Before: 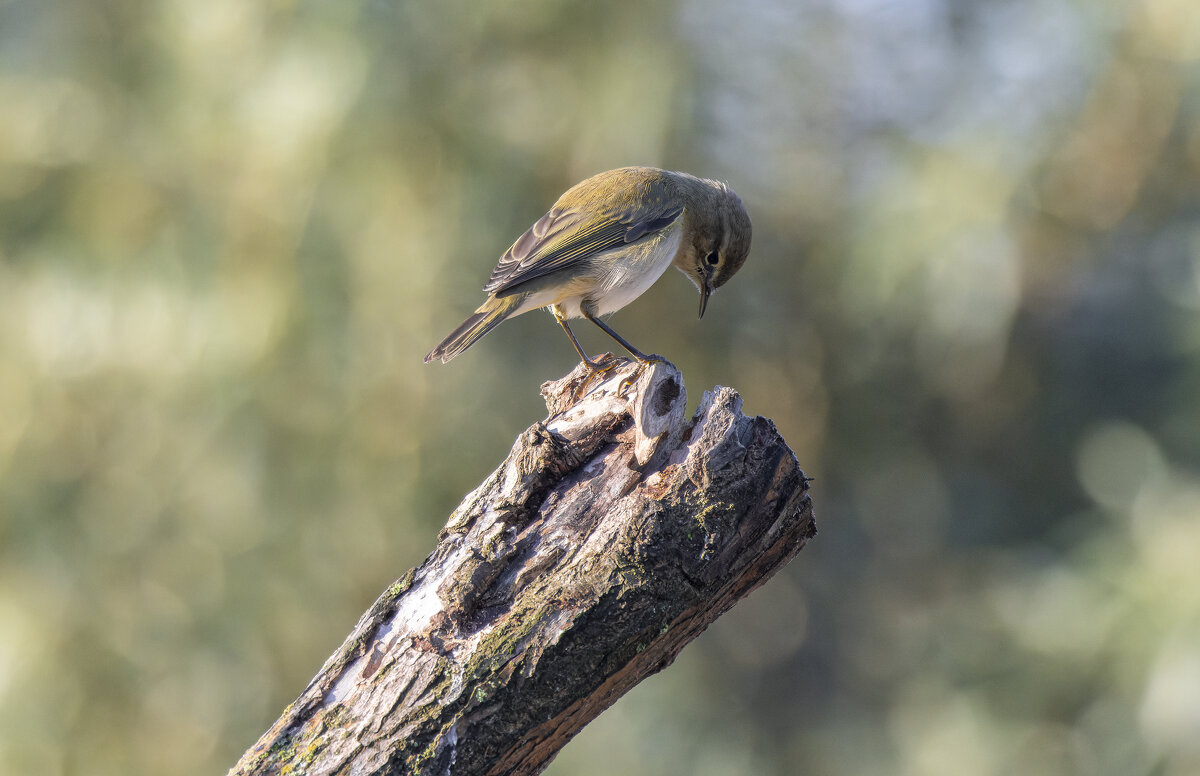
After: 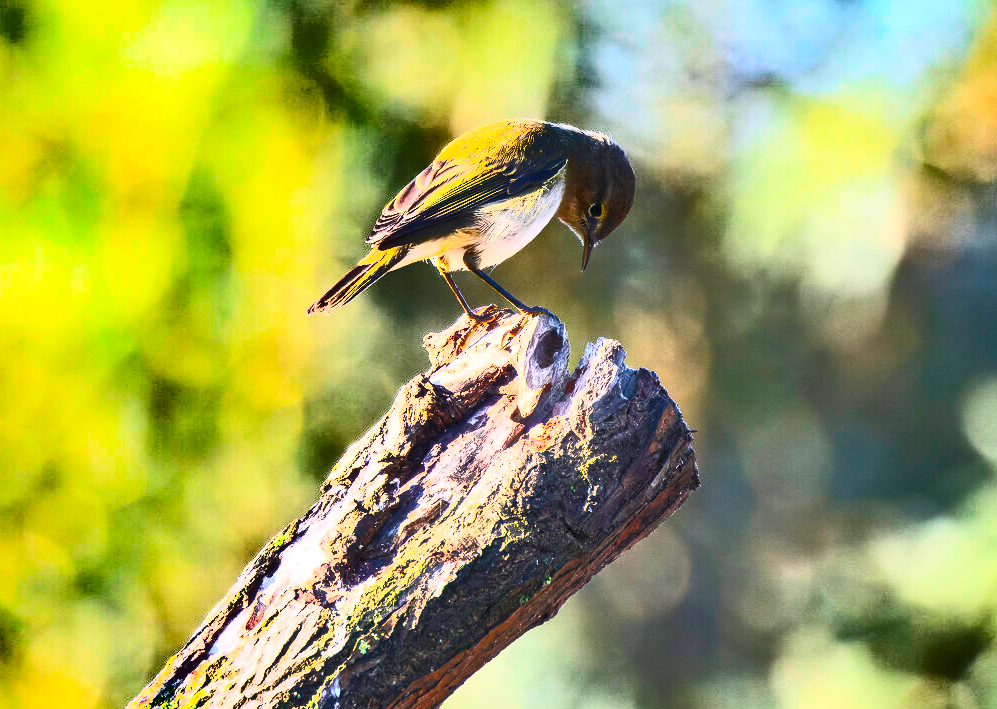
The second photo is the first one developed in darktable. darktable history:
crop: left 9.804%, top 6.249%, right 7.101%, bottom 2.348%
contrast brightness saturation: contrast 0.99, brightness 0.997, saturation 0.993
shadows and highlights: shadows 20.9, highlights -82.56, soften with gaussian
